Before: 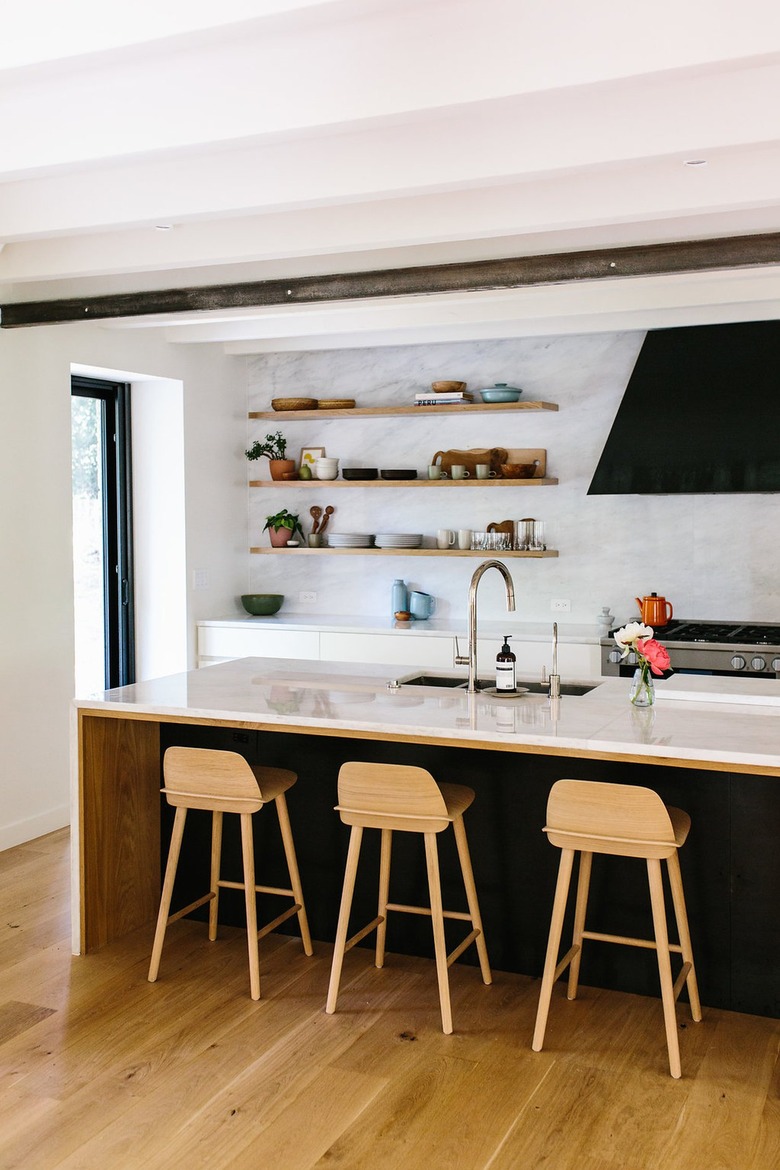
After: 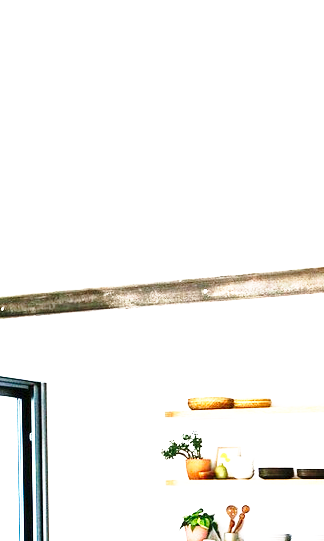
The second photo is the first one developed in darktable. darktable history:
exposure: black level correction 0.001, exposure 1.73 EV, compensate exposure bias true, compensate highlight preservation false
base curve: curves: ch0 [(0, 0) (0.026, 0.03) (0.109, 0.232) (0.351, 0.748) (0.669, 0.968) (1, 1)], preserve colors none
crop and rotate: left 10.828%, top 0.087%, right 47.582%, bottom 53.593%
